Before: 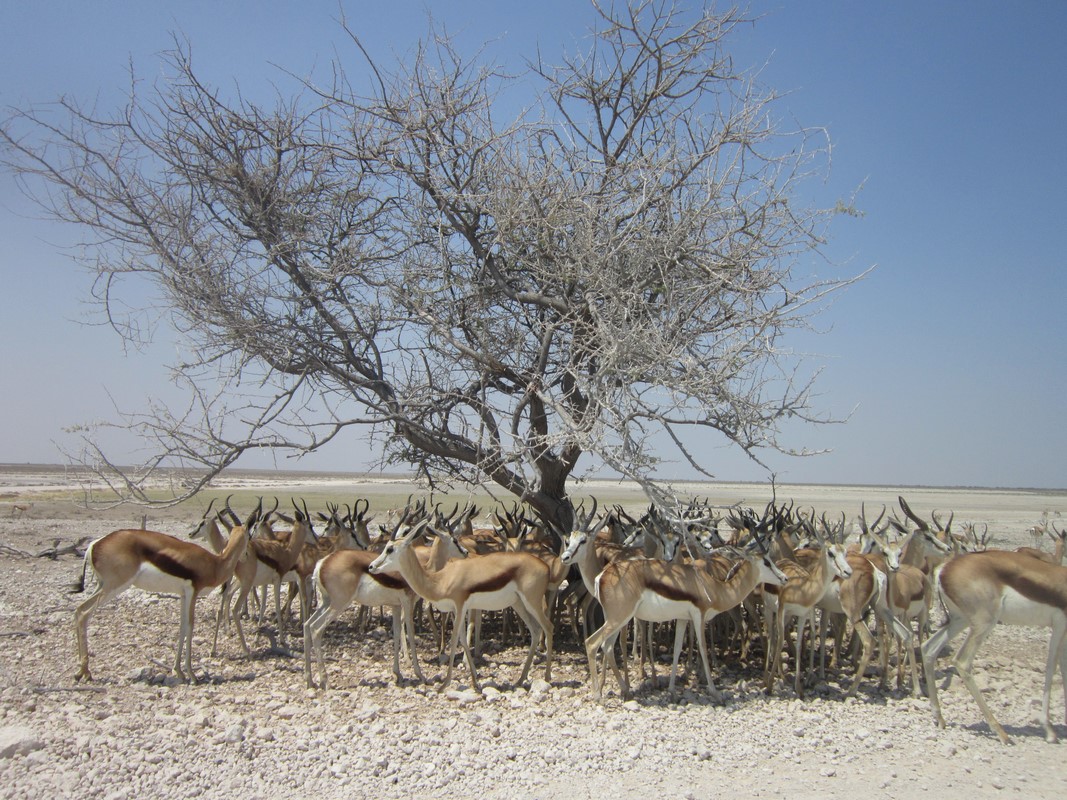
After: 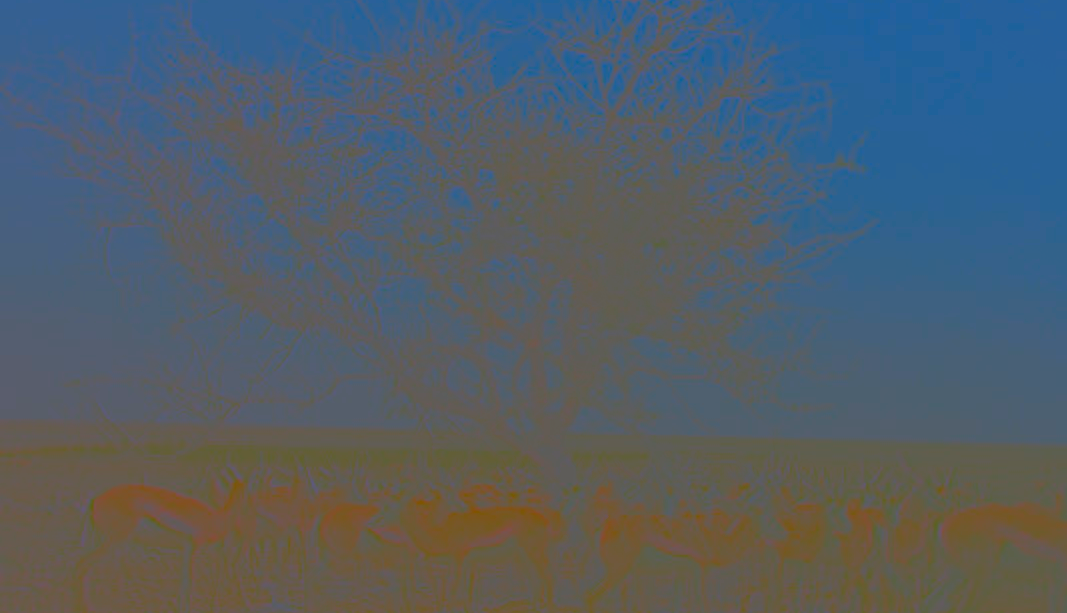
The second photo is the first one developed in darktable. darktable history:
crop: top 5.667%, bottom 17.637%
contrast brightness saturation: contrast -0.99, brightness -0.17, saturation 0.75
exposure: black level correction 0, exposure -0.766 EV, compensate highlight preservation false
